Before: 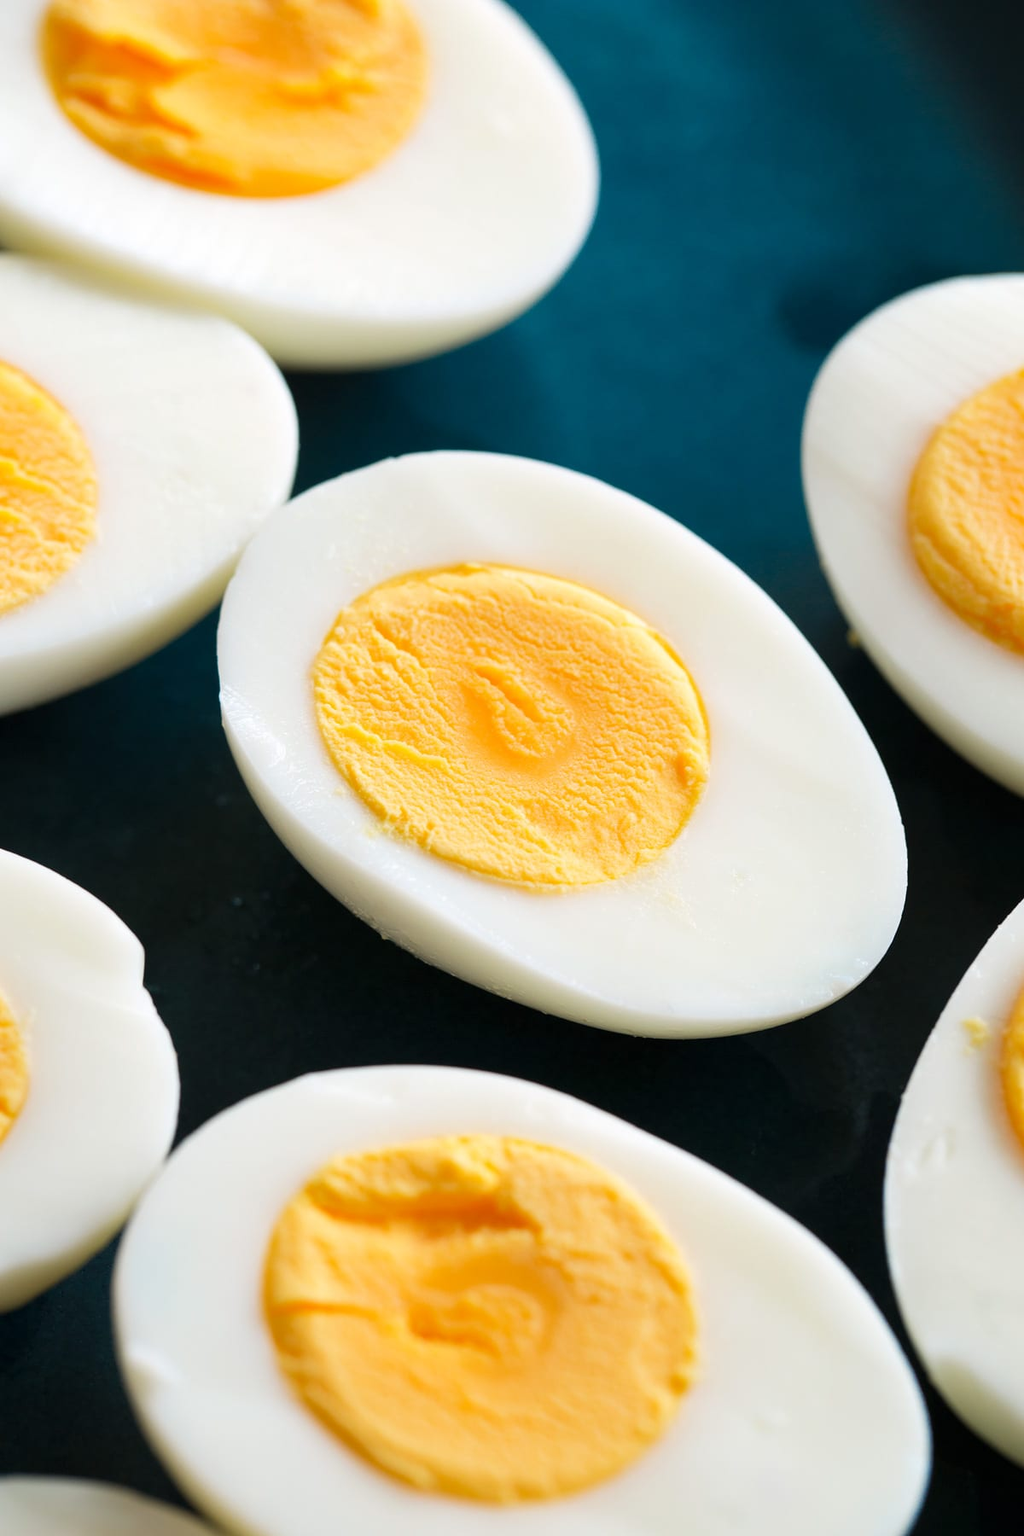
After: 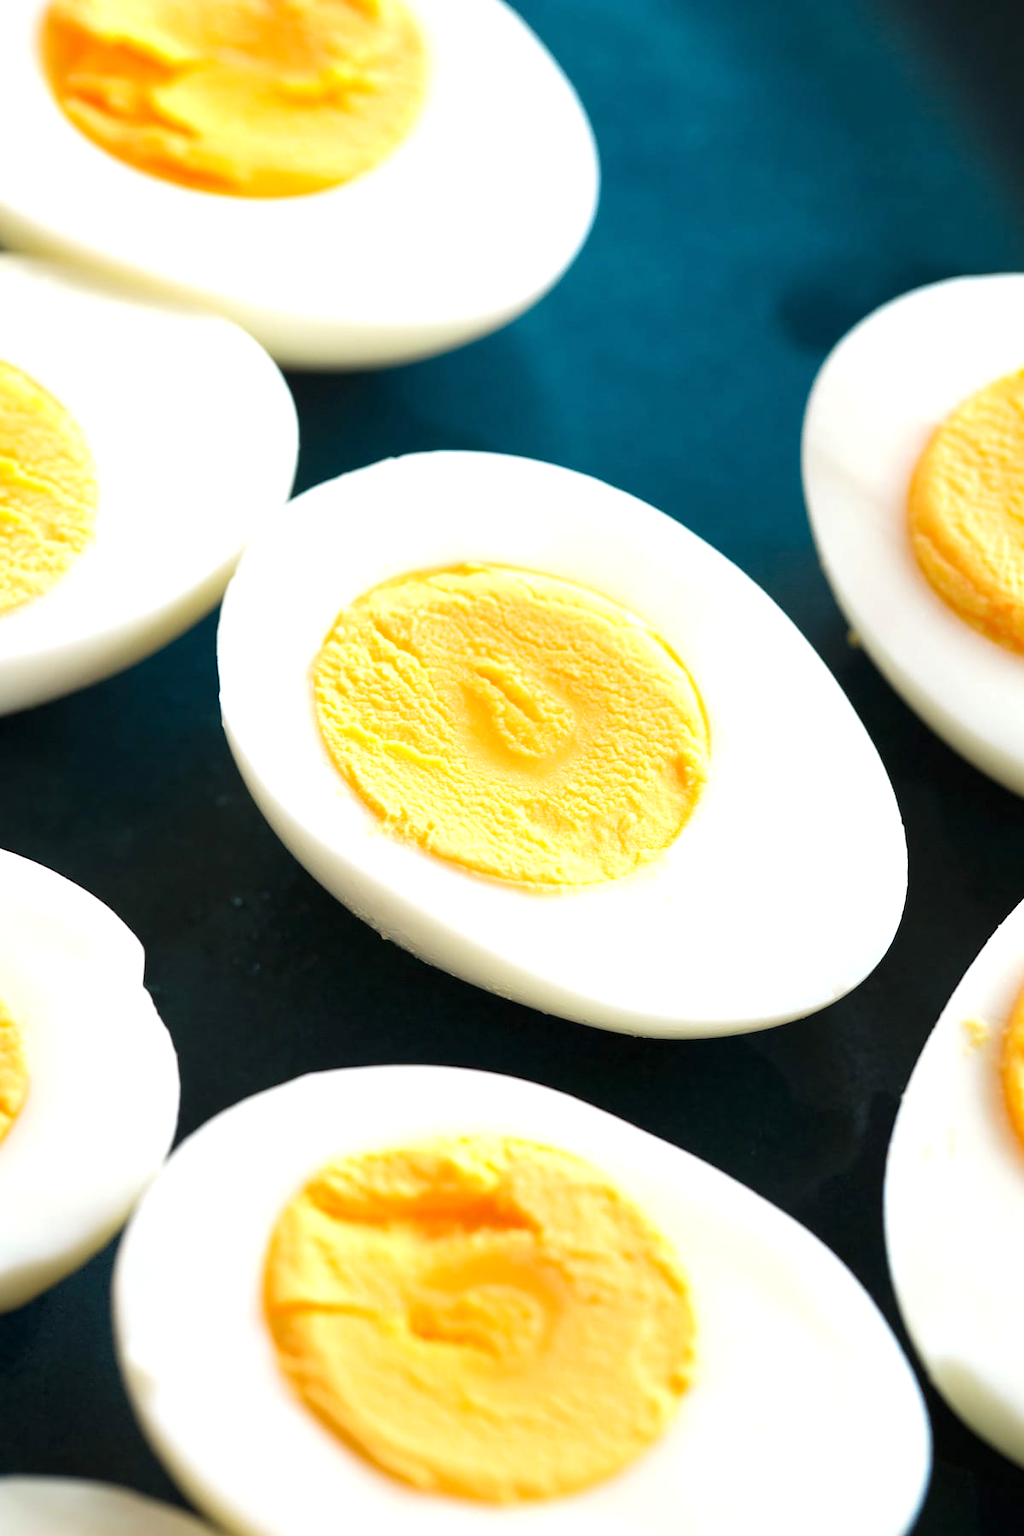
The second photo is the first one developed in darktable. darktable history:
exposure: exposure 0.565 EV, compensate highlight preservation false
